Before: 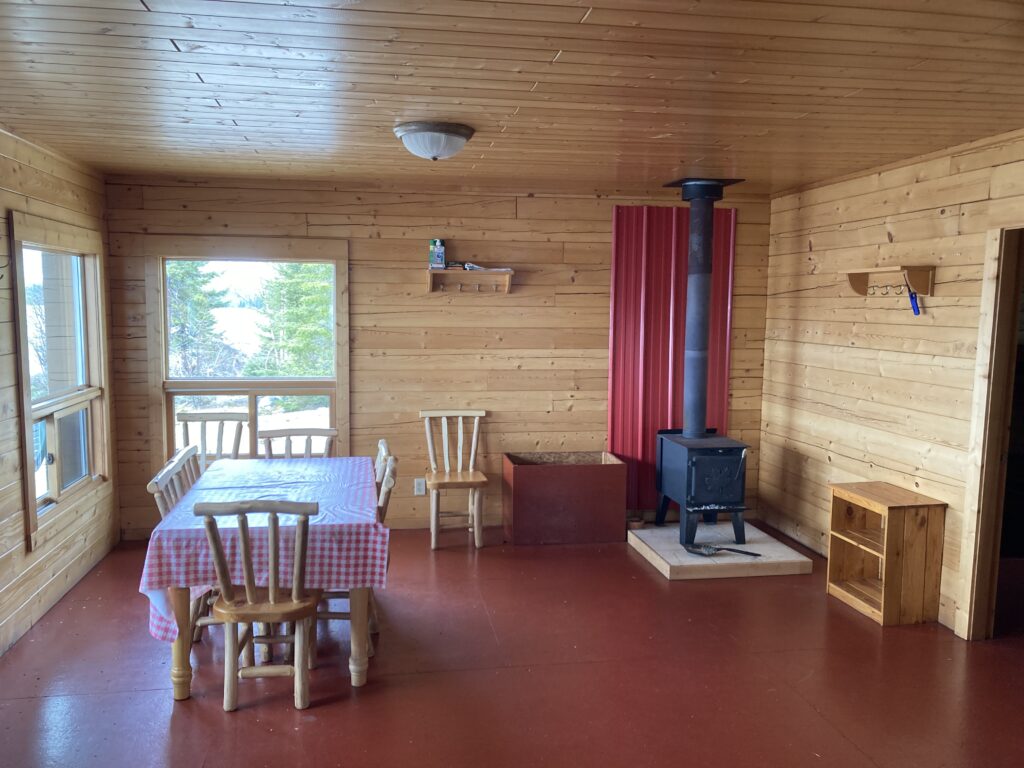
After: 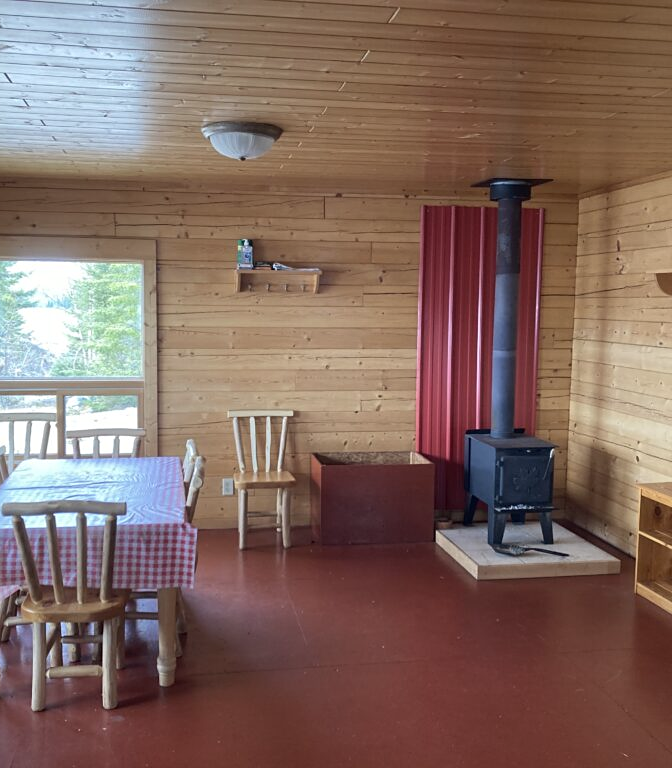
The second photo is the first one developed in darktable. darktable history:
contrast brightness saturation: saturation -0.067
crop and rotate: left 18.826%, right 15.484%
sharpen: amount 0.217
